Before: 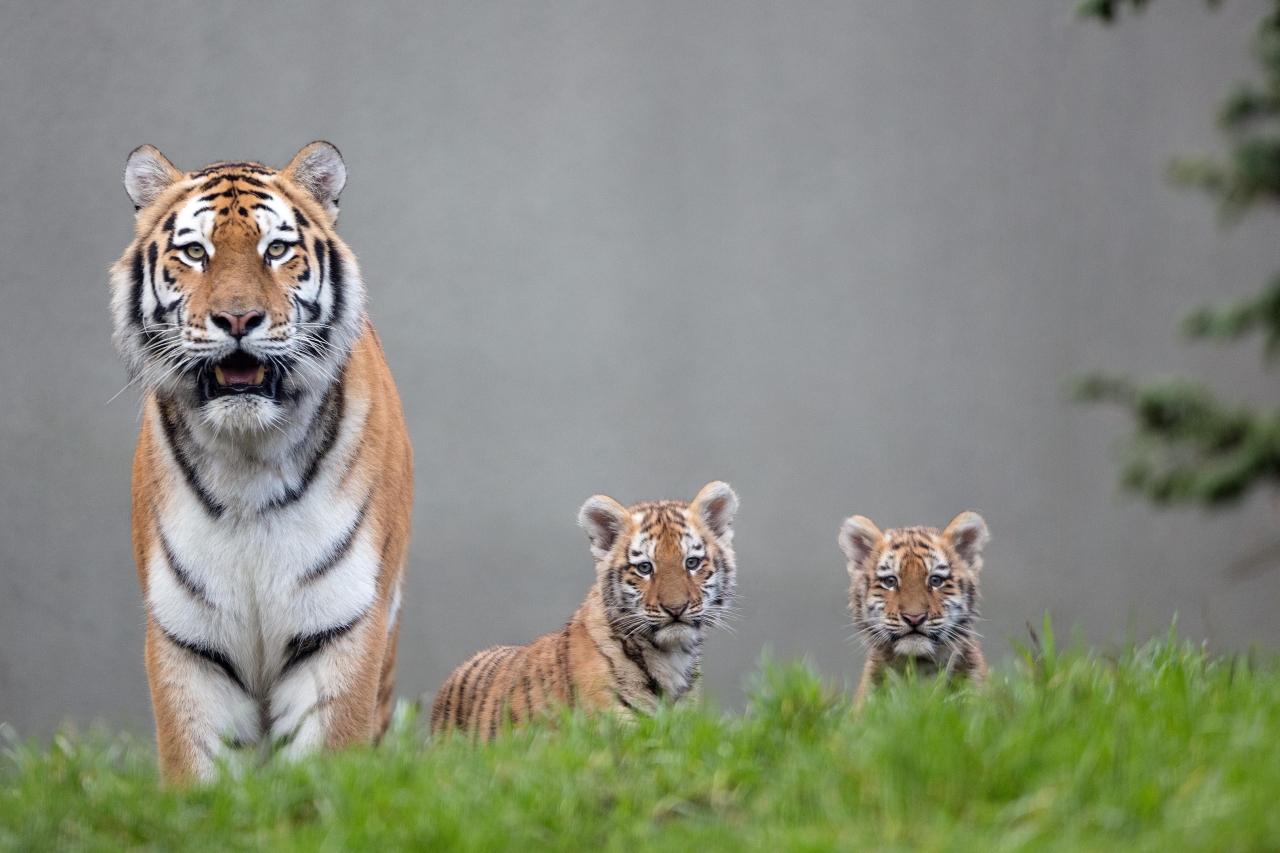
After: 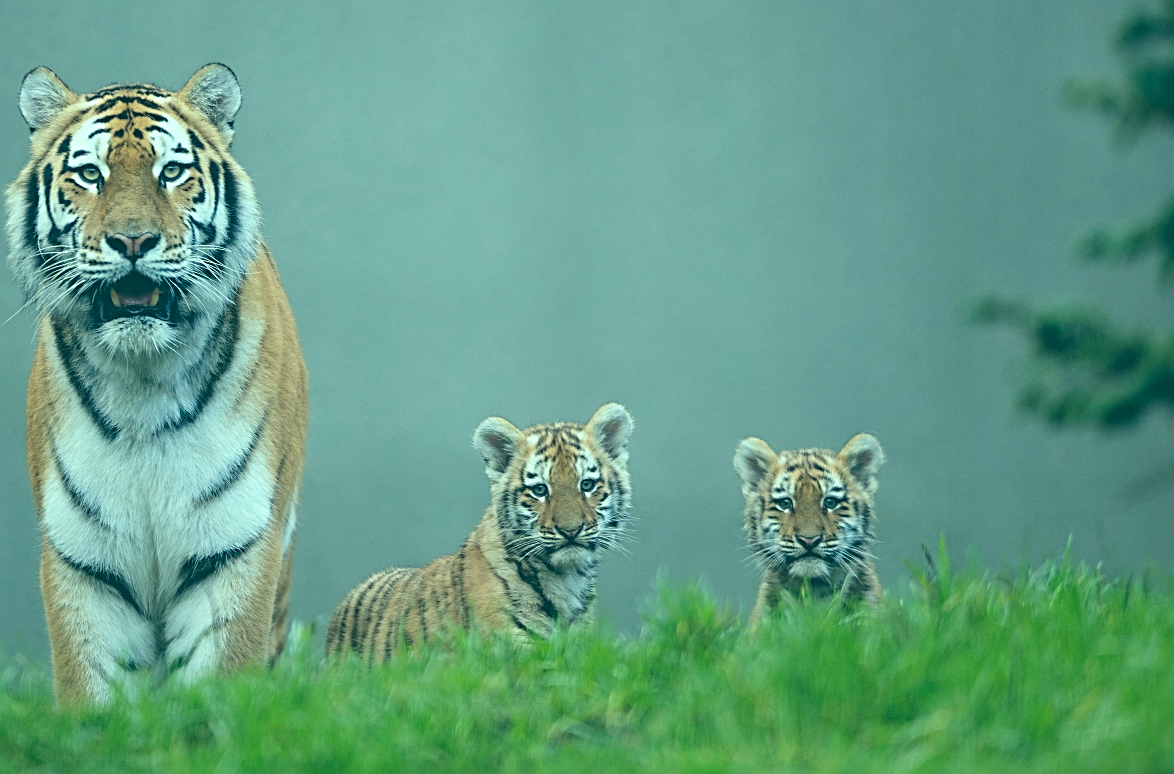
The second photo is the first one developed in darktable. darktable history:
shadows and highlights: shadows -70, highlights 35, soften with gaussian
white balance: red 0.983, blue 1.036
sharpen: radius 2.676, amount 0.669
crop and rotate: left 8.262%, top 9.226%
color correction: highlights a* -20.08, highlights b* 9.8, shadows a* -20.4, shadows b* -10.76
exposure: black level correction -0.03, compensate highlight preservation false
